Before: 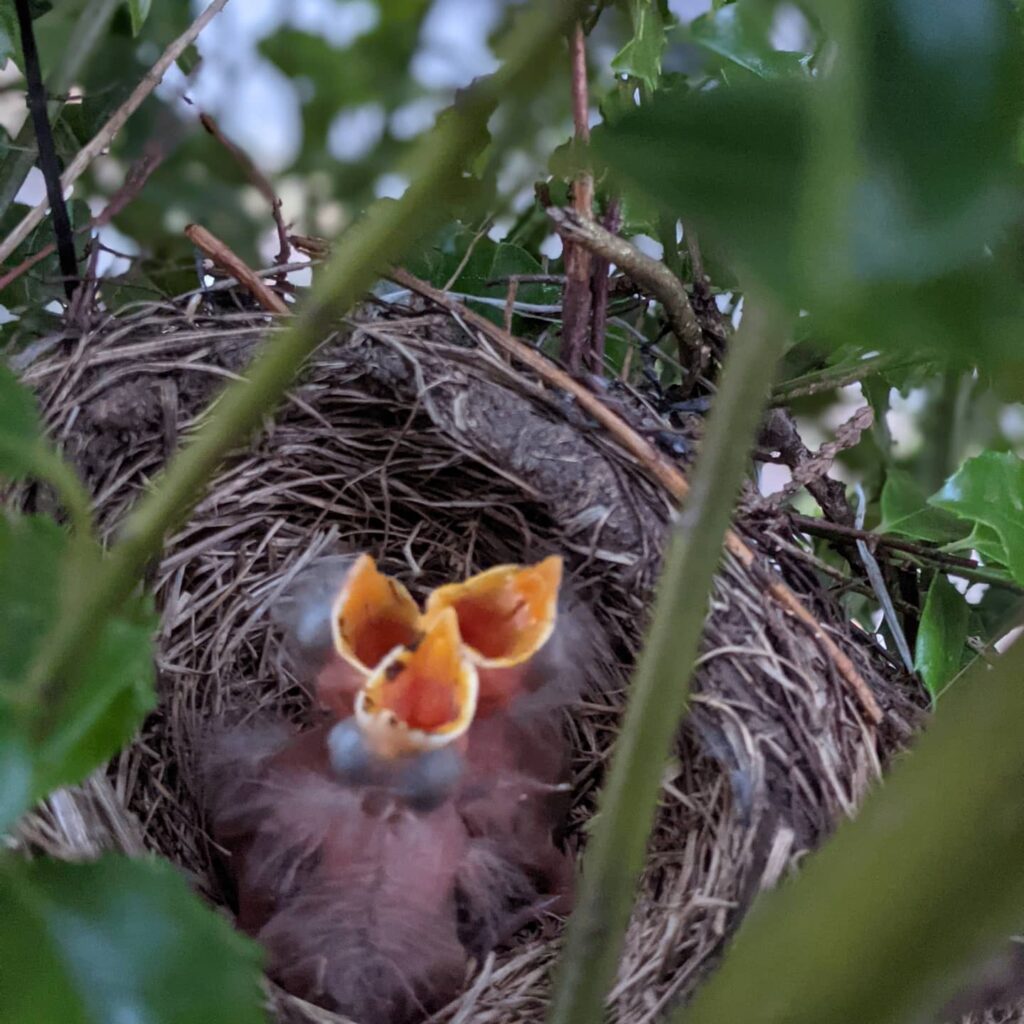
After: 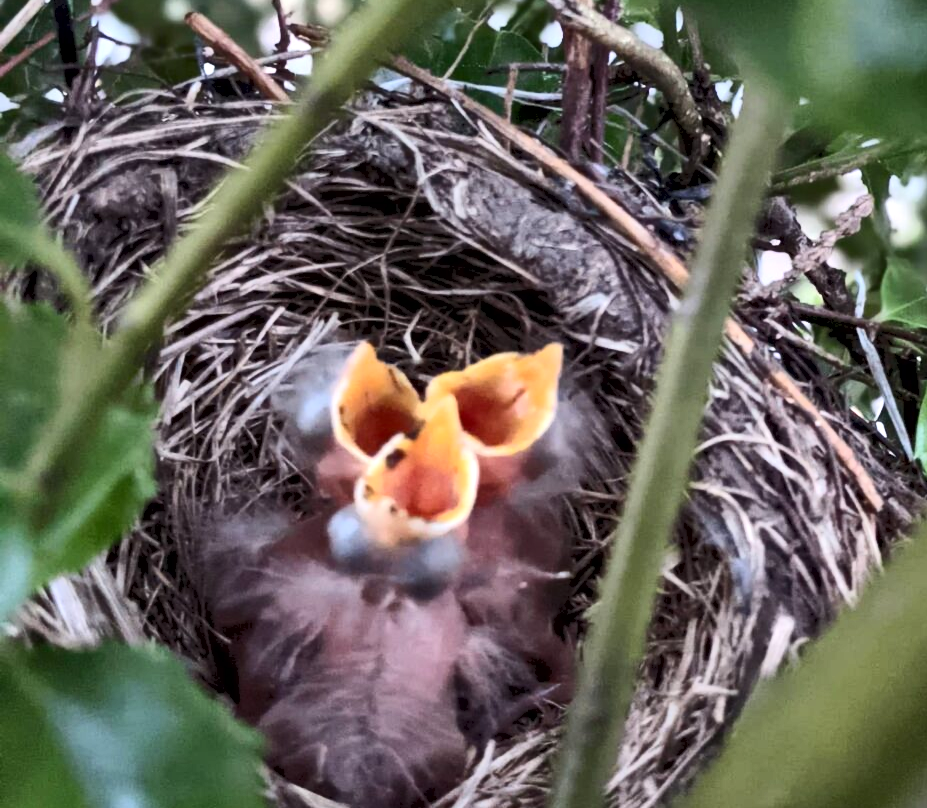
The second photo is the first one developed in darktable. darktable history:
crop: top 20.788%, right 9.38%, bottom 0.286%
exposure: black level correction 0, exposure 0.302 EV, compensate highlight preservation false
tone curve: curves: ch0 [(0, 0) (0.003, 0.045) (0.011, 0.054) (0.025, 0.069) (0.044, 0.083) (0.069, 0.101) (0.1, 0.119) (0.136, 0.146) (0.177, 0.177) (0.224, 0.221) (0.277, 0.277) (0.335, 0.362) (0.399, 0.452) (0.468, 0.571) (0.543, 0.666) (0.623, 0.758) (0.709, 0.853) (0.801, 0.896) (0.898, 0.945) (1, 1)], color space Lab, independent channels, preserve colors basic power
contrast equalizer: octaves 7, y [[0.536, 0.565, 0.581, 0.516, 0.52, 0.491], [0.5 ×6], [0.5 ×6], [0 ×6], [0 ×6]]
